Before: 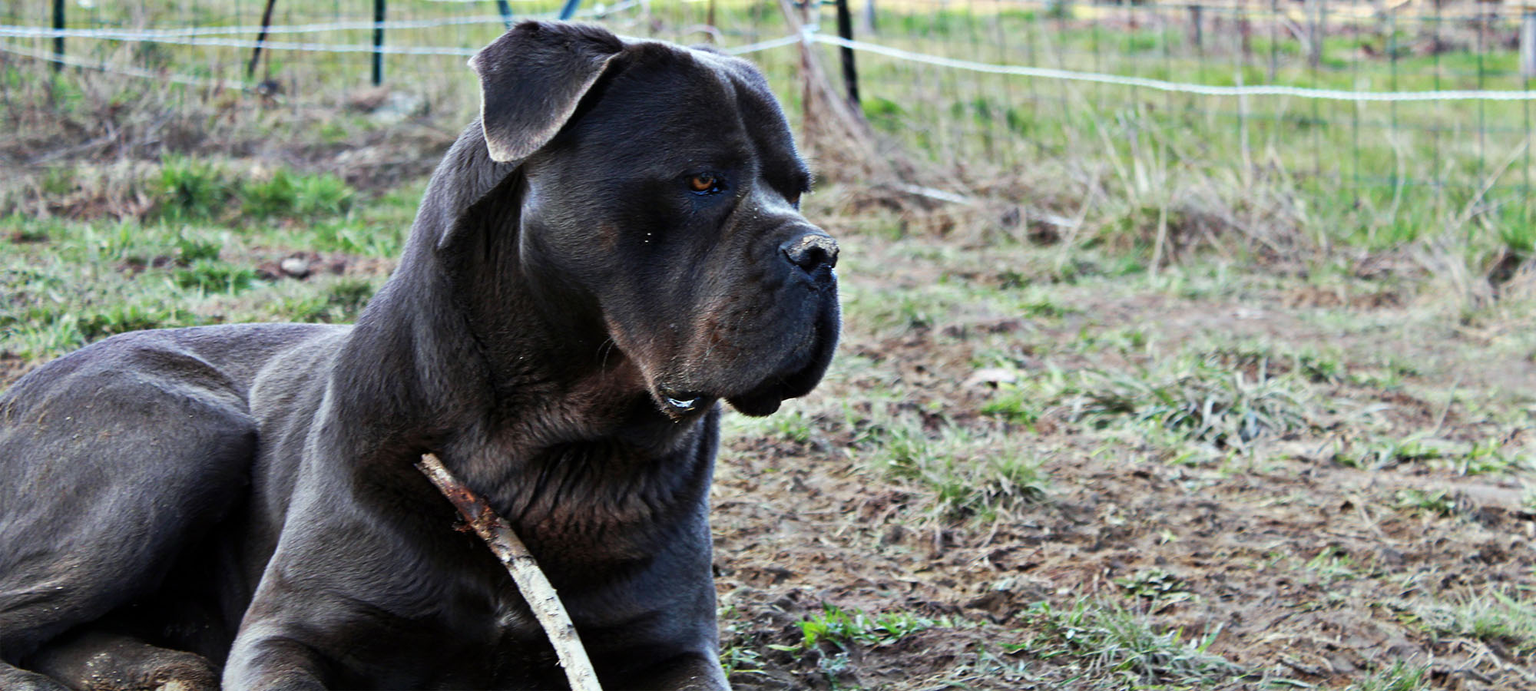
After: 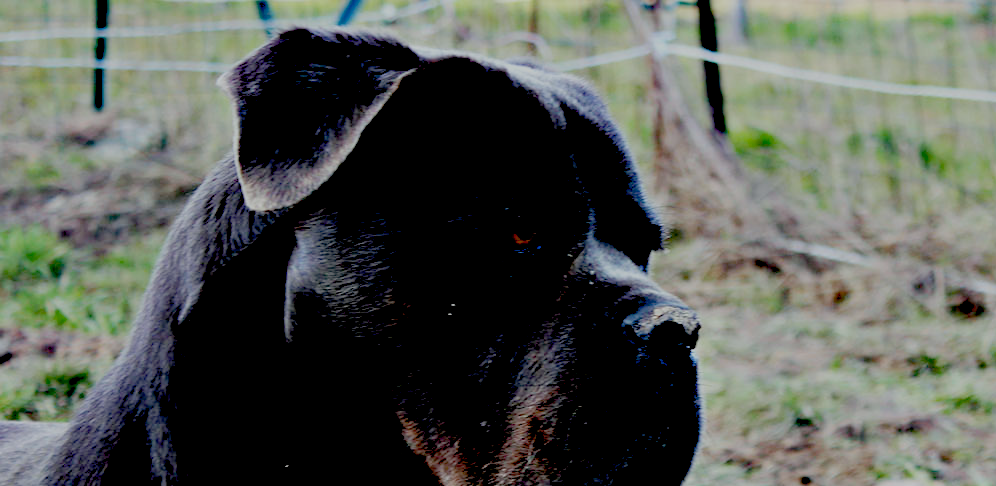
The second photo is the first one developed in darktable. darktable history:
exposure: black level correction 0.058, compensate highlight preservation false
crop: left 19.629%, right 30.548%, bottom 45.908%
filmic rgb: middle gray luminance 4.03%, black relative exposure -12.98 EV, white relative exposure 5.03 EV, target black luminance 0%, hardness 5.19, latitude 59.55%, contrast 0.758, highlights saturation mix 4.31%, shadows ↔ highlights balance 25.48%, preserve chrominance no, color science v4 (2020)
